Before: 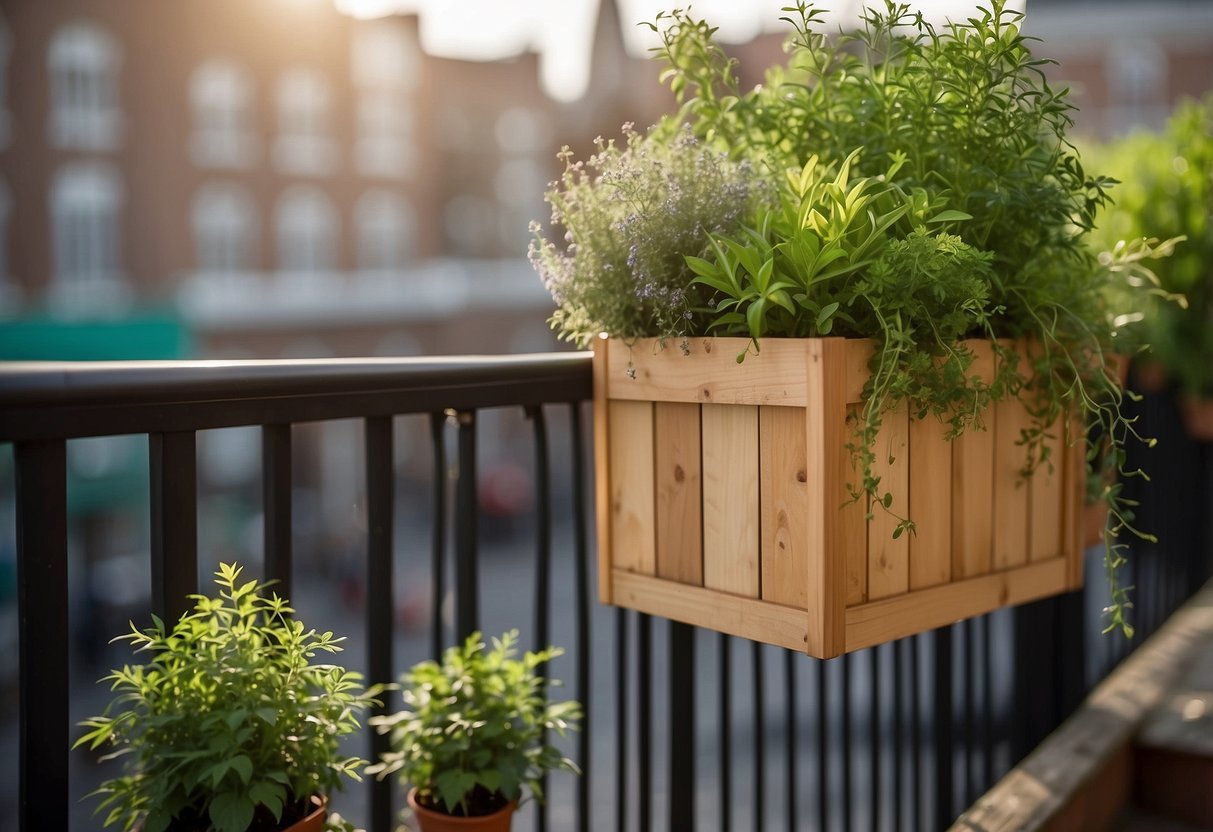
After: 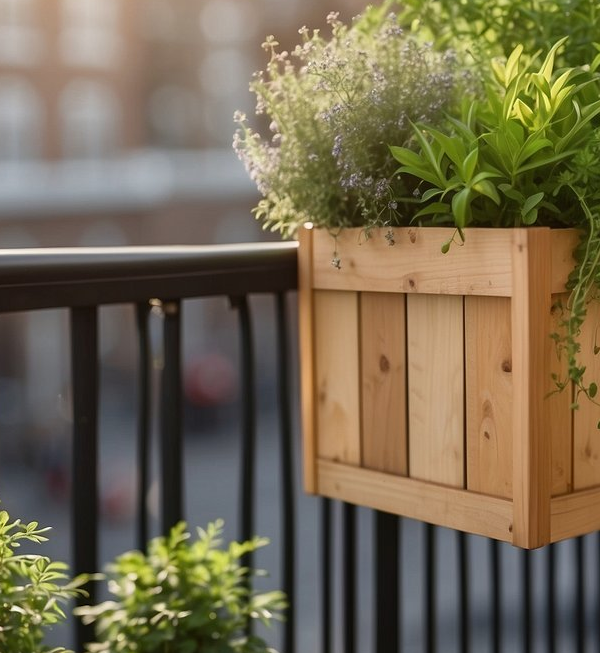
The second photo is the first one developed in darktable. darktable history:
crop and rotate: angle 0.02°, left 24.353%, top 13.219%, right 26.156%, bottom 8.224%
tone equalizer: on, module defaults
